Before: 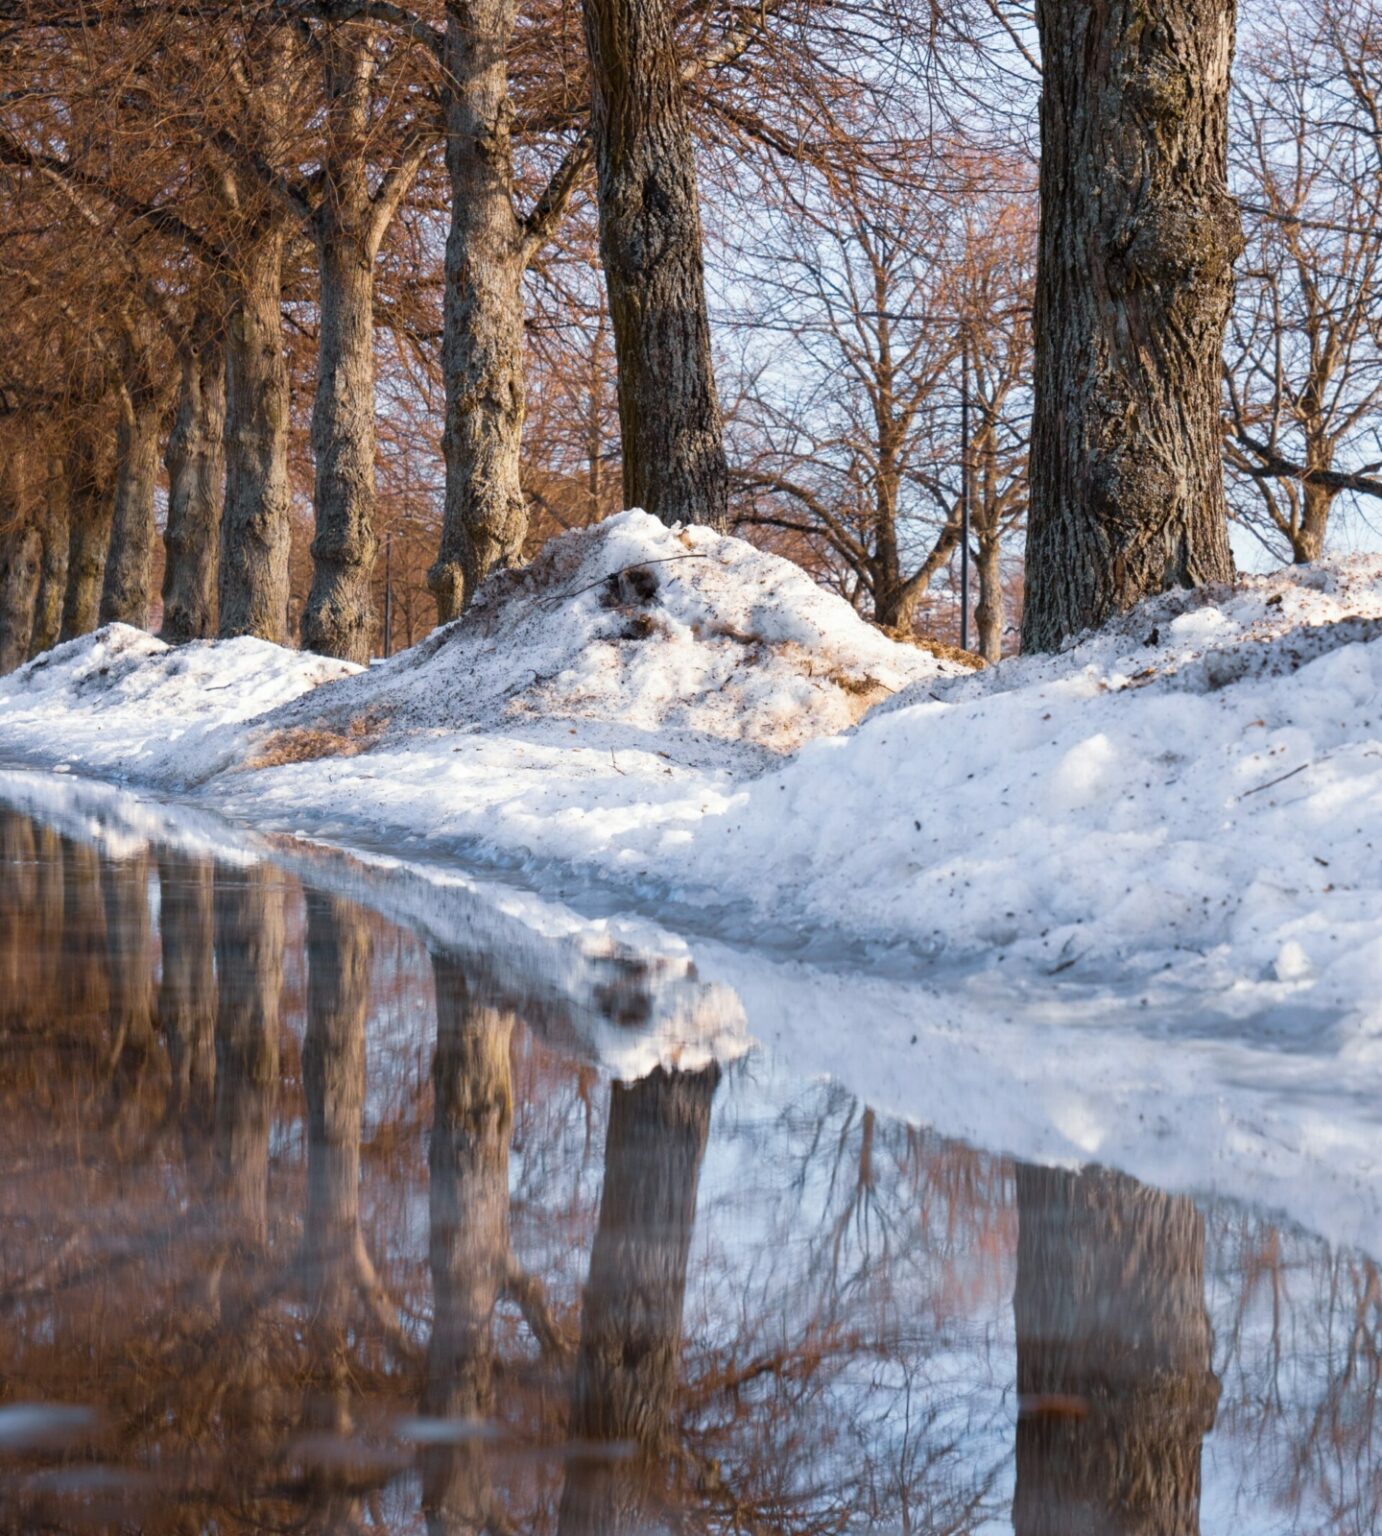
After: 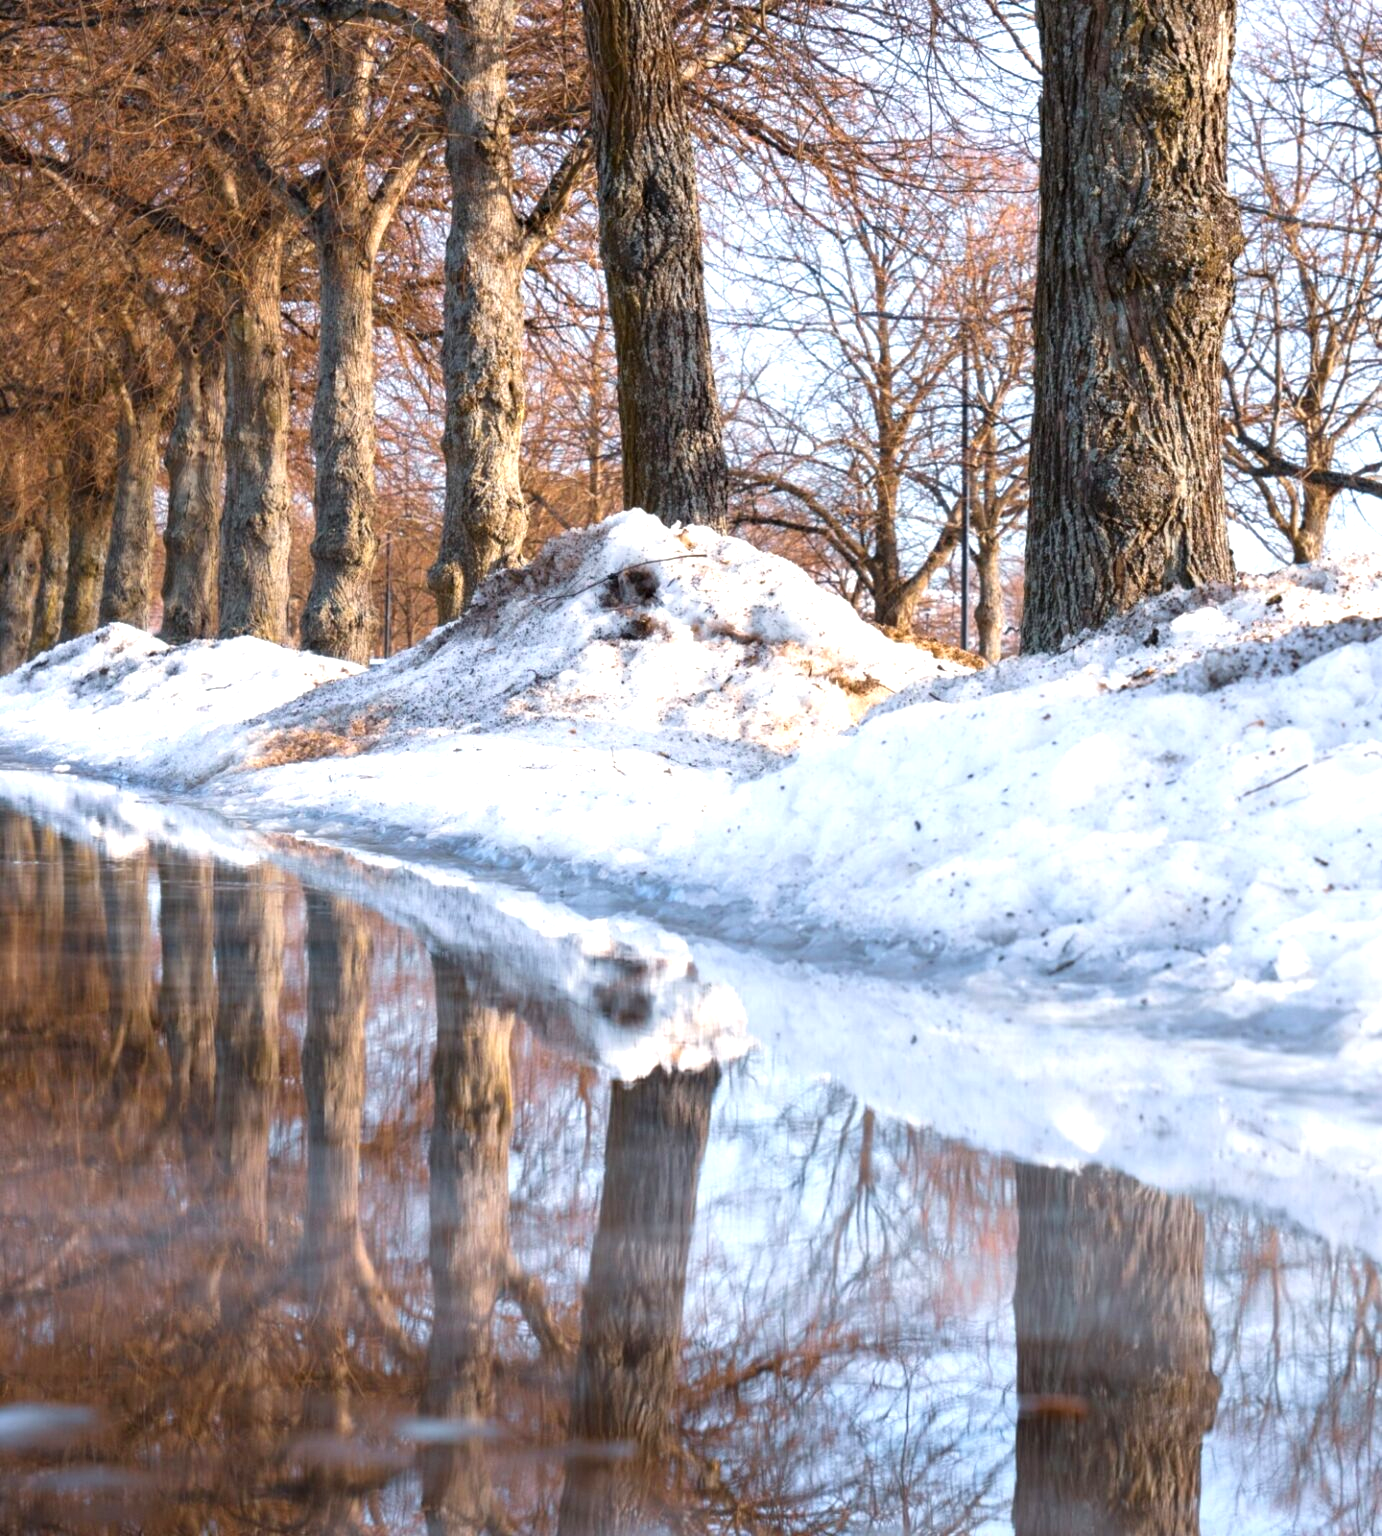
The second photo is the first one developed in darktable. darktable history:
exposure: exposure 0.761 EV, compensate exposure bias true, compensate highlight preservation false
